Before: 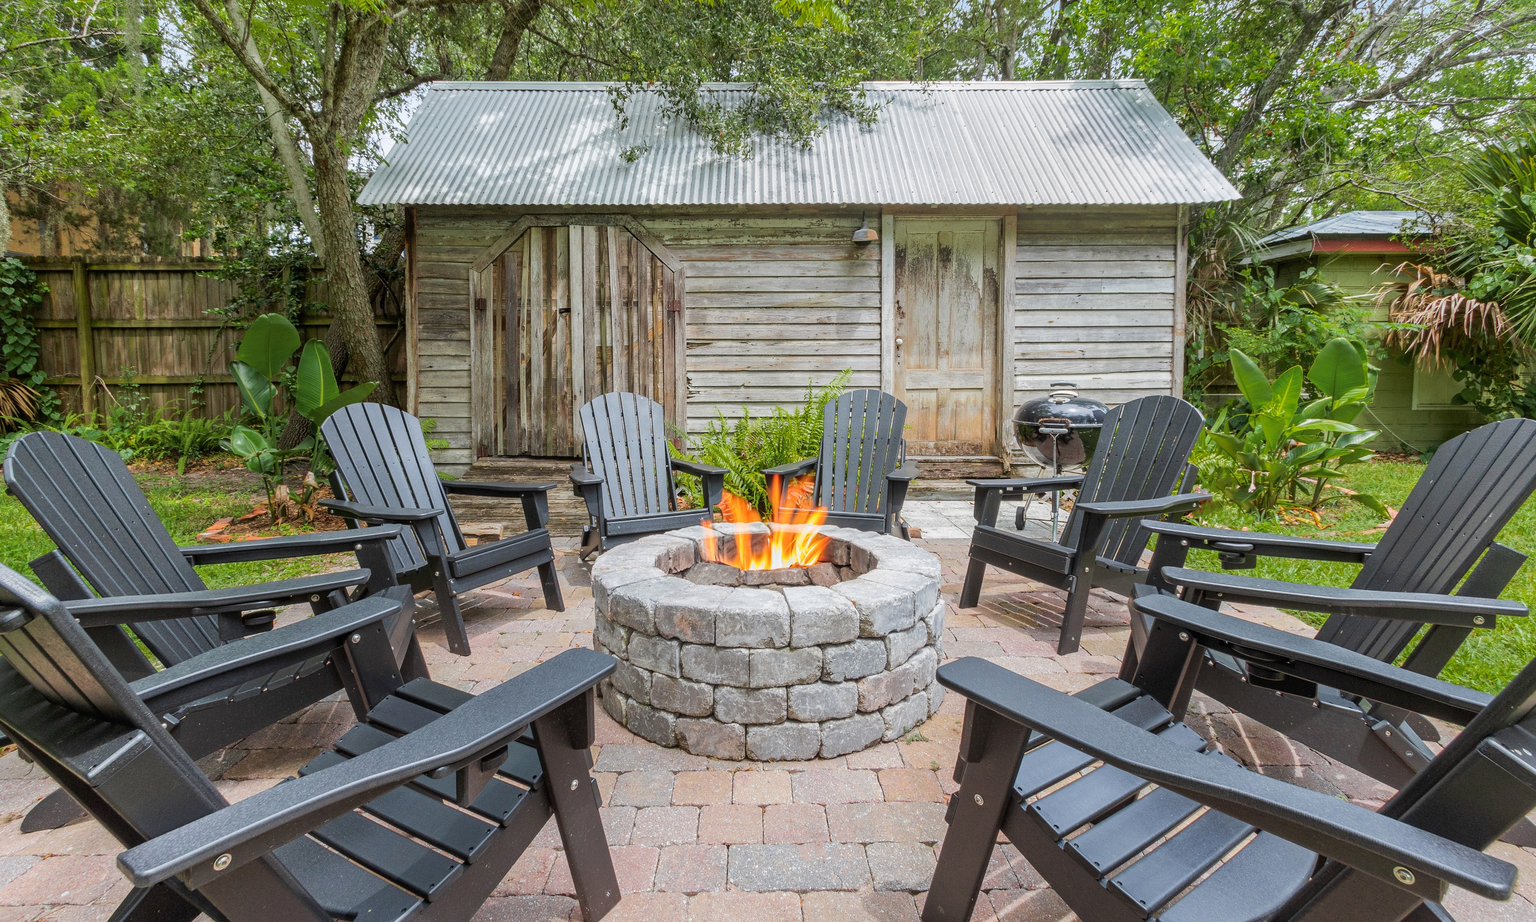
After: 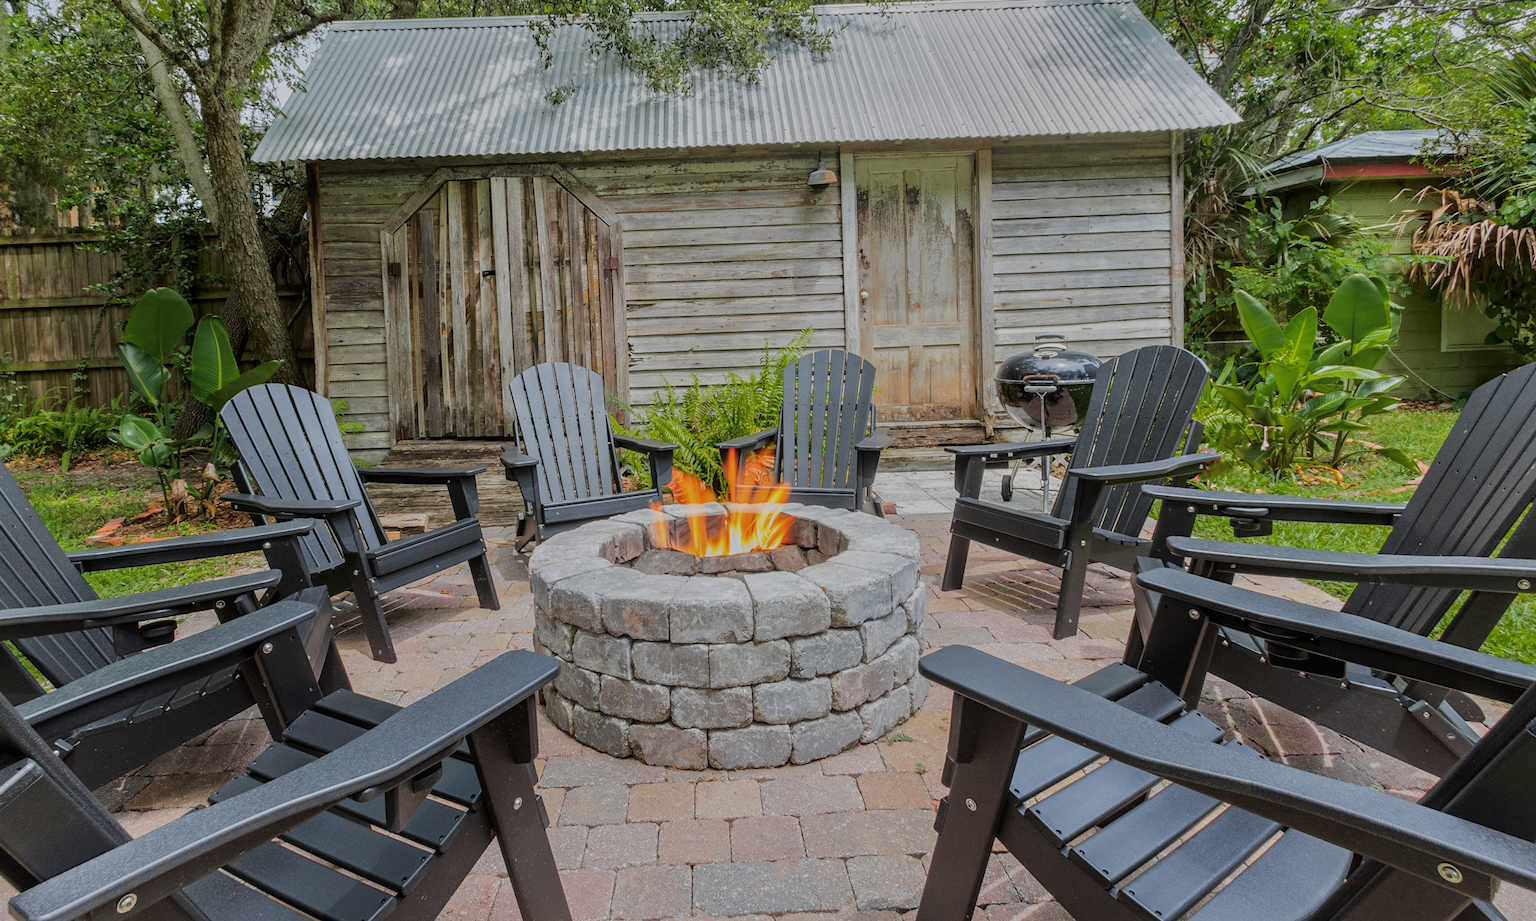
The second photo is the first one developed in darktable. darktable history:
crop and rotate: angle 1.96°, left 5.673%, top 5.673%
tone equalizer: -8 EV 0.001 EV, -7 EV -0.004 EV, -6 EV 0.009 EV, -5 EV 0.032 EV, -4 EV 0.276 EV, -3 EV 0.644 EV, -2 EV 0.584 EV, -1 EV 0.187 EV, +0 EV 0.024 EV
exposure: exposure -1 EV, compensate highlight preservation false
